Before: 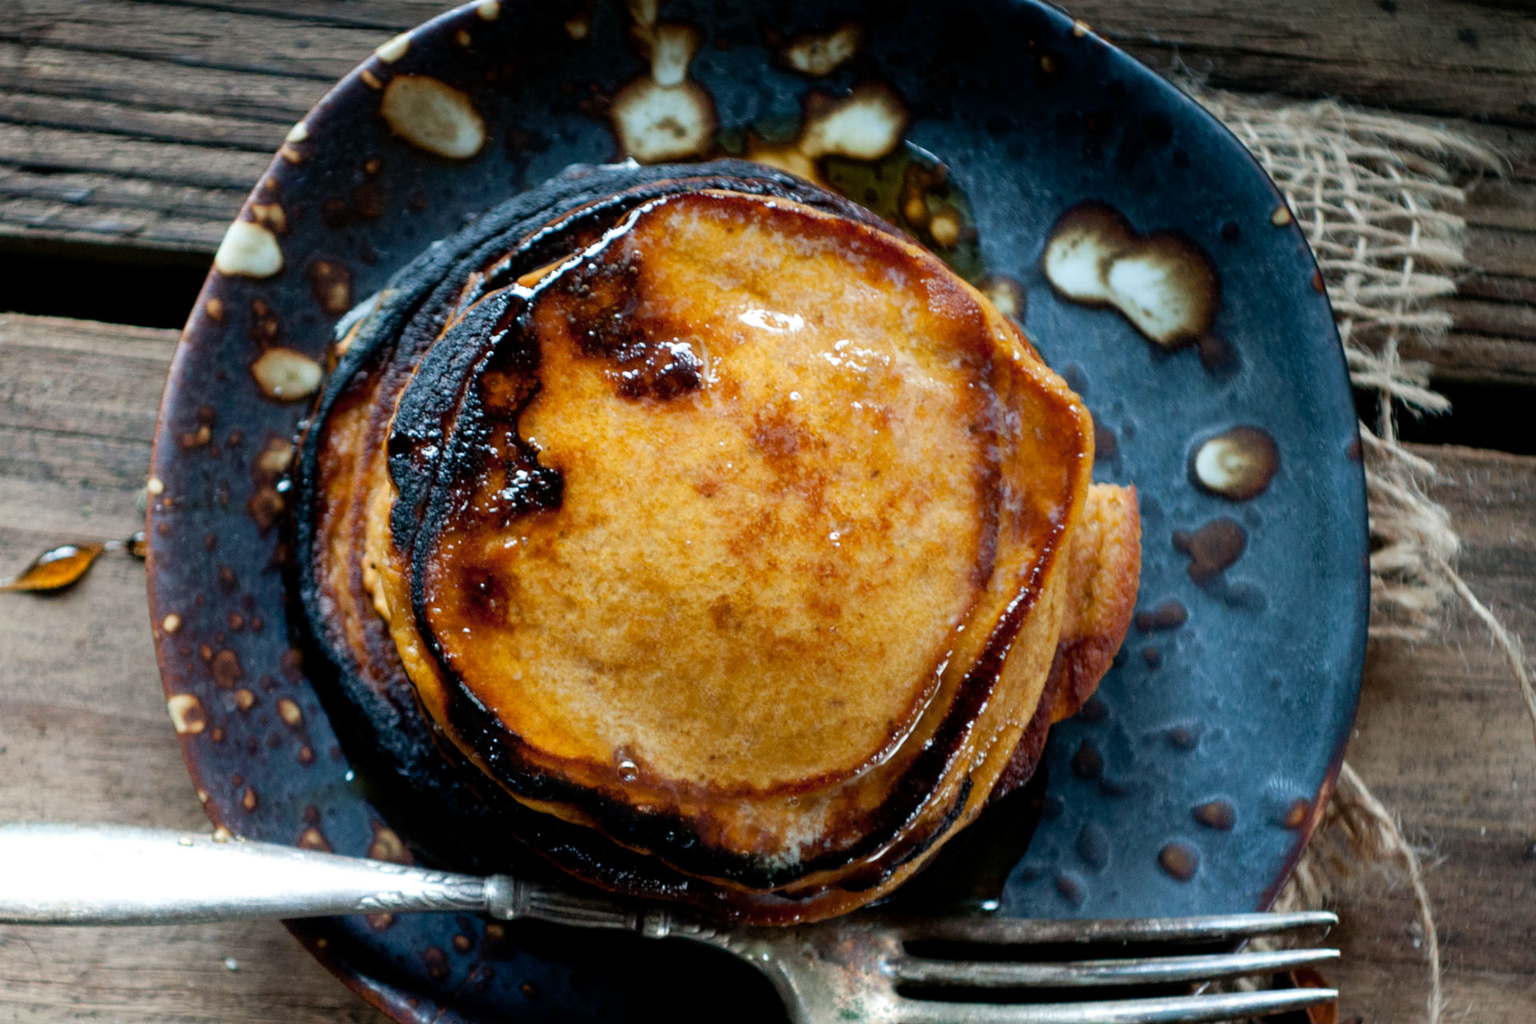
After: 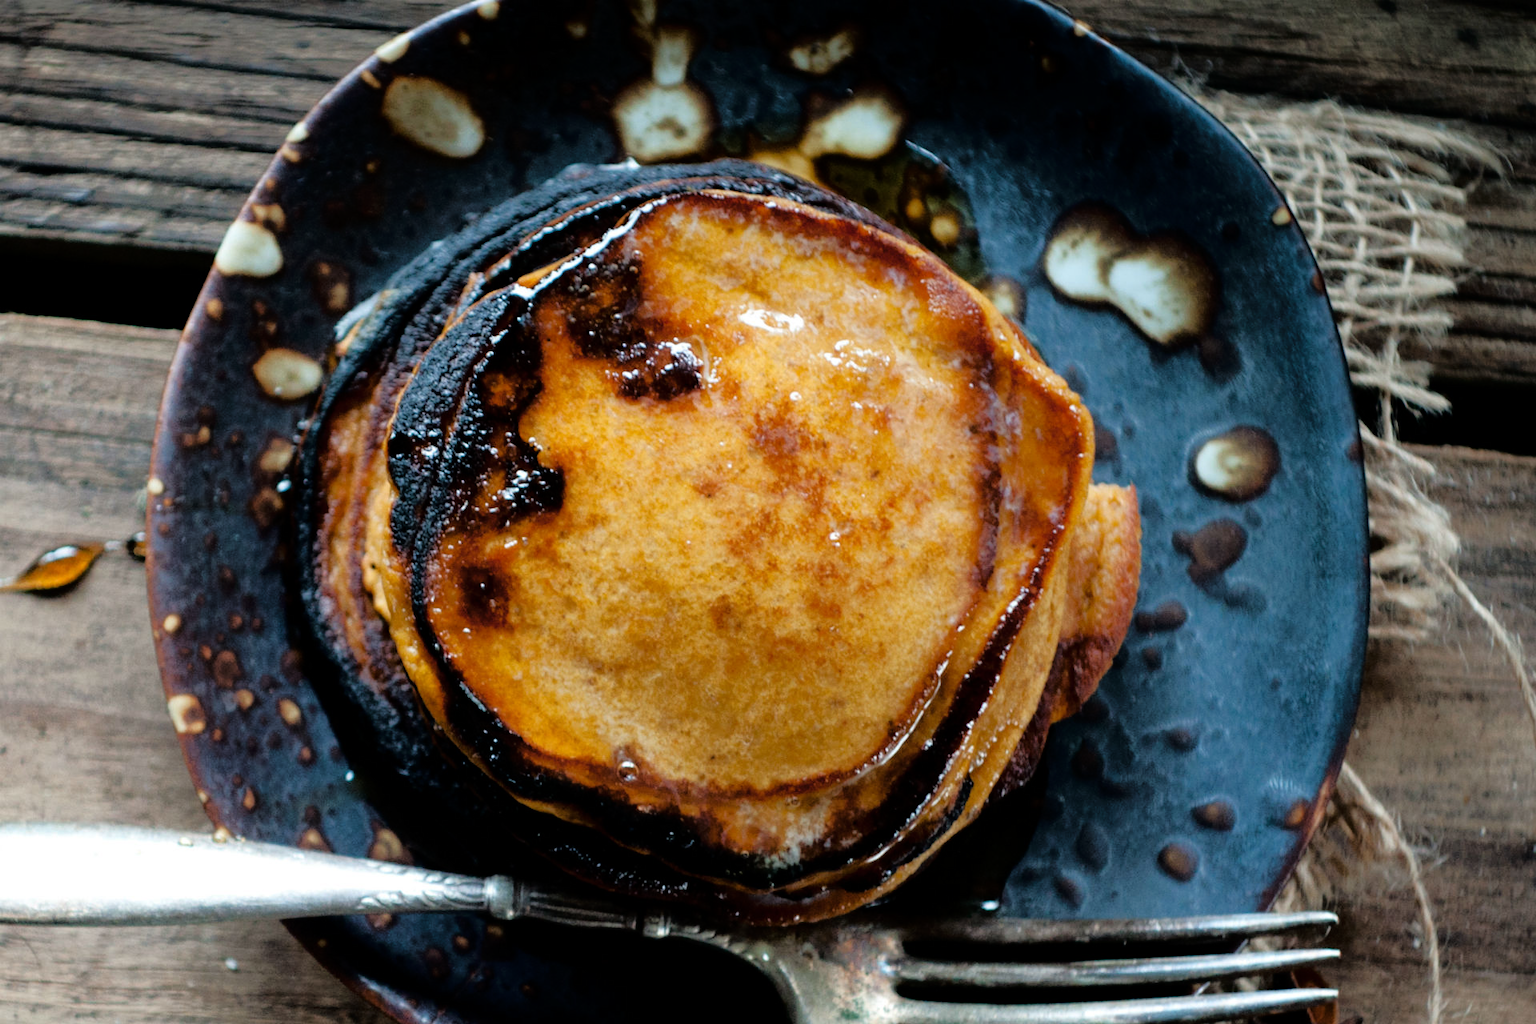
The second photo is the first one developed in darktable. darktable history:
tone curve: curves: ch0 [(0, 0) (0.126, 0.061) (0.362, 0.382) (0.498, 0.498) (0.706, 0.712) (1, 1)]; ch1 [(0, 0) (0.5, 0.505) (0.55, 0.578) (1, 1)]; ch2 [(0, 0) (0.44, 0.424) (0.489, 0.483) (0.537, 0.538) (1, 1)], color space Lab, linked channels, preserve colors none
